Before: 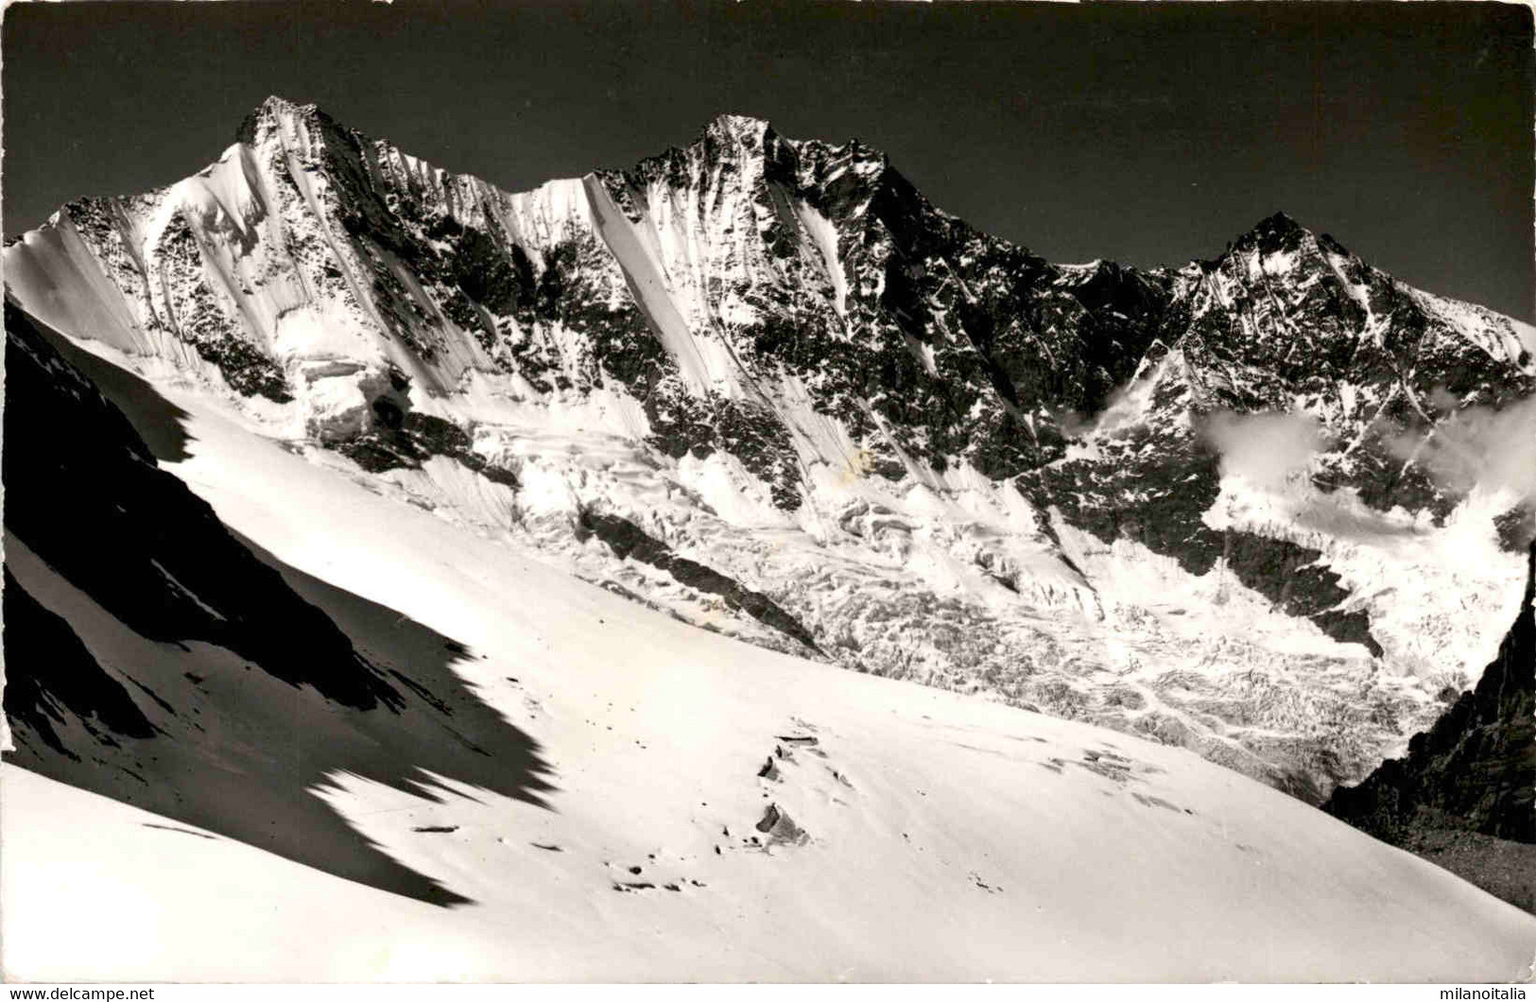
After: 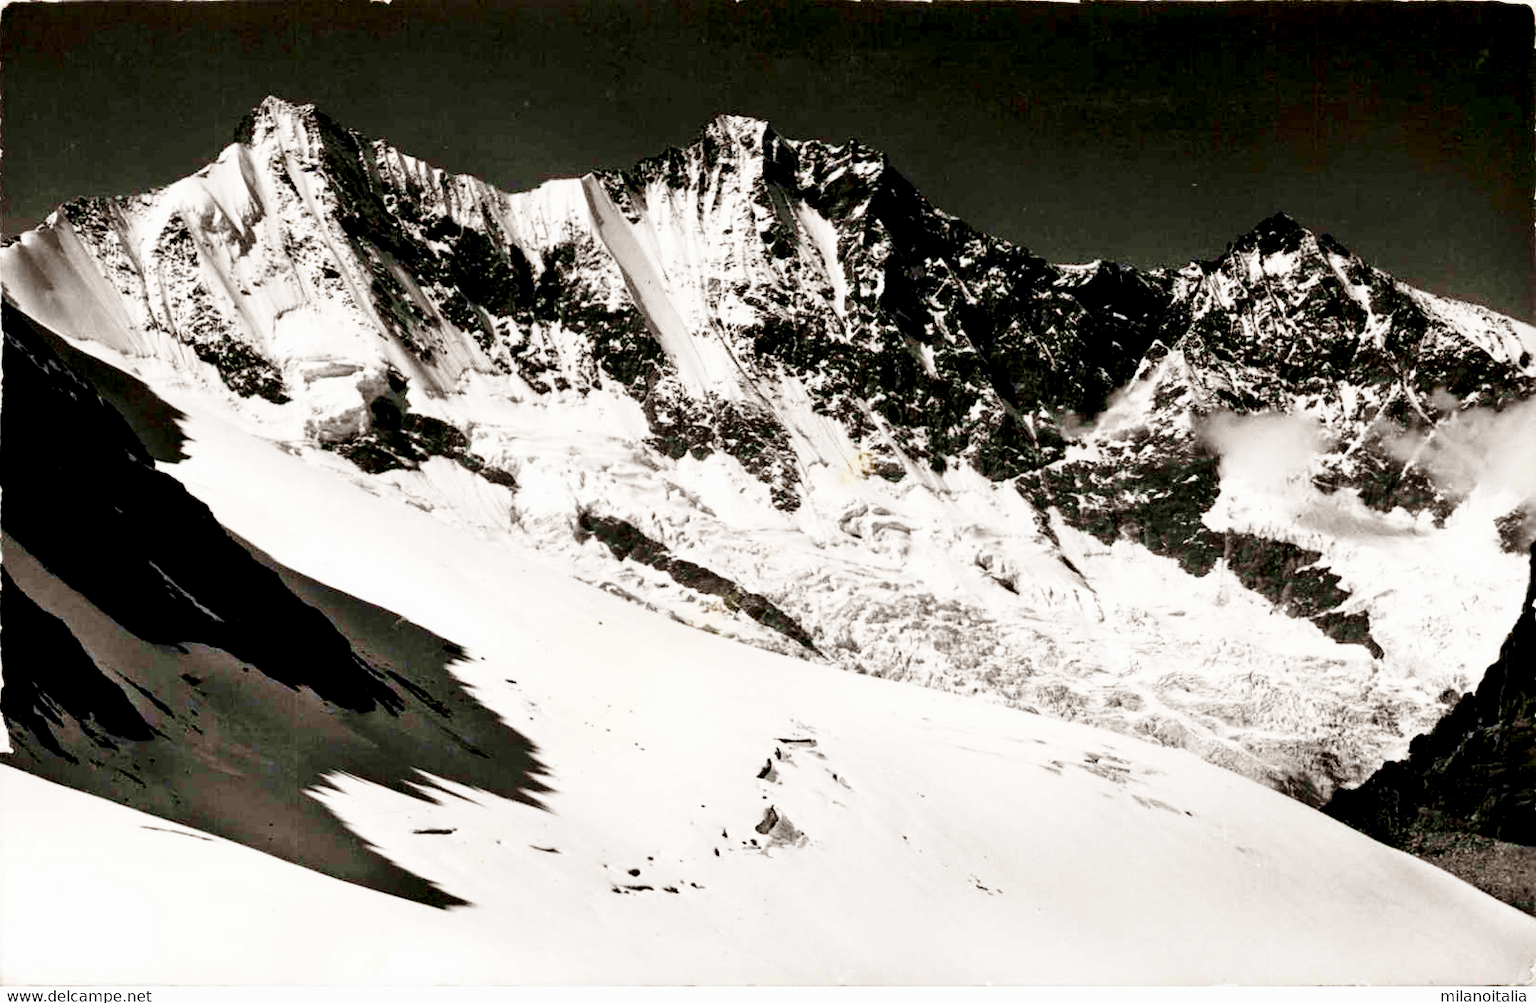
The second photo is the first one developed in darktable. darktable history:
crop: left 0.186%
exposure: black level correction 0.009, exposure -0.159 EV, compensate exposure bias true, compensate highlight preservation false
base curve: curves: ch0 [(0, 0) (0.028, 0.03) (0.121, 0.232) (0.46, 0.748) (0.859, 0.968) (1, 1)], preserve colors none
